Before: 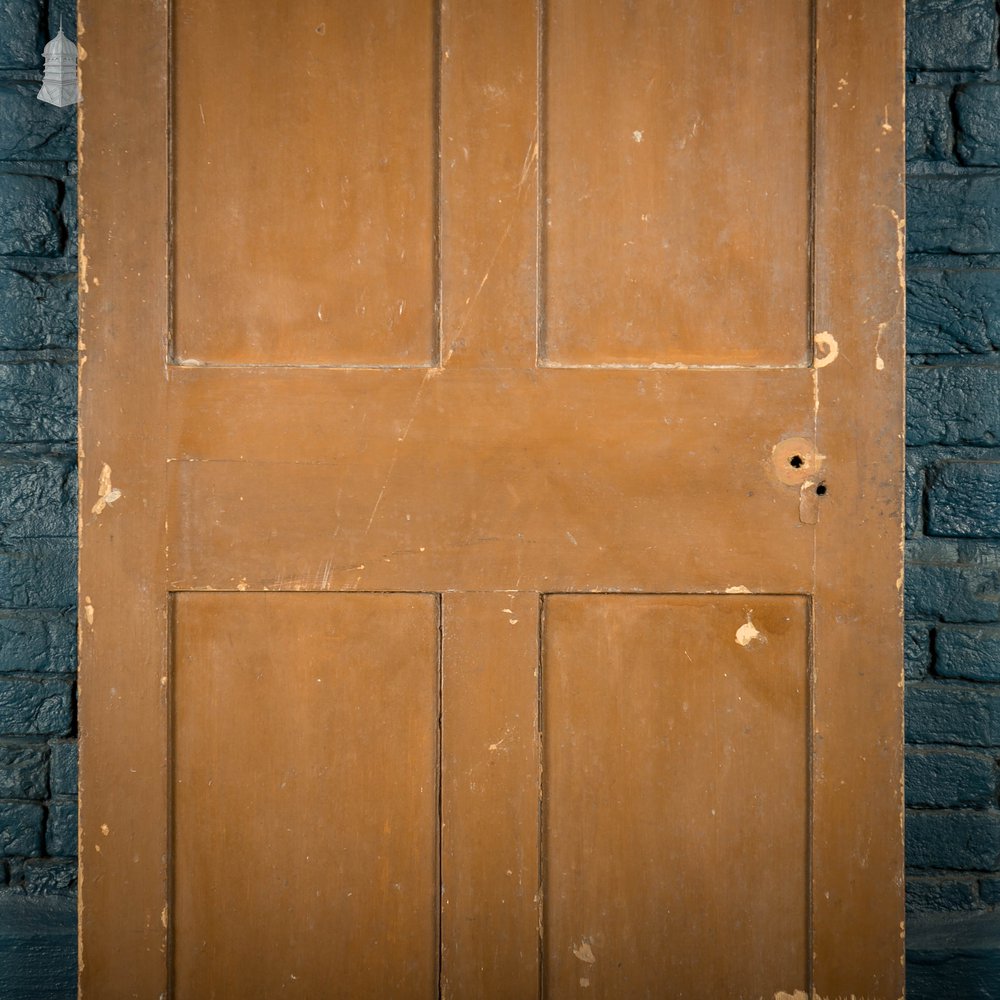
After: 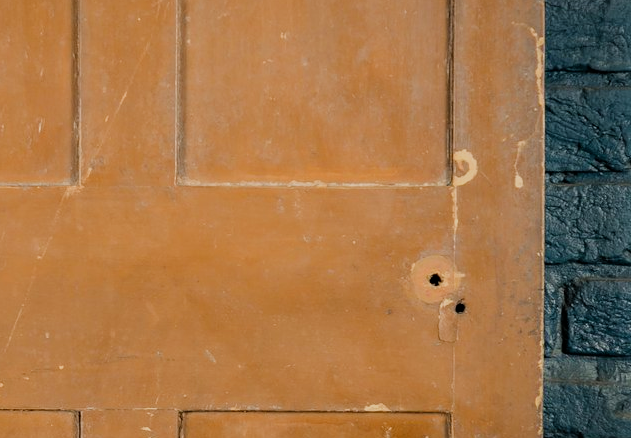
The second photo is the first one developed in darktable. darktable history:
contrast brightness saturation: saturation 0.095
filmic rgb: black relative exposure -7.65 EV, white relative exposure 4.56 EV, hardness 3.61
crop: left 36.171%, top 18.202%, right 0.658%, bottom 37.923%
